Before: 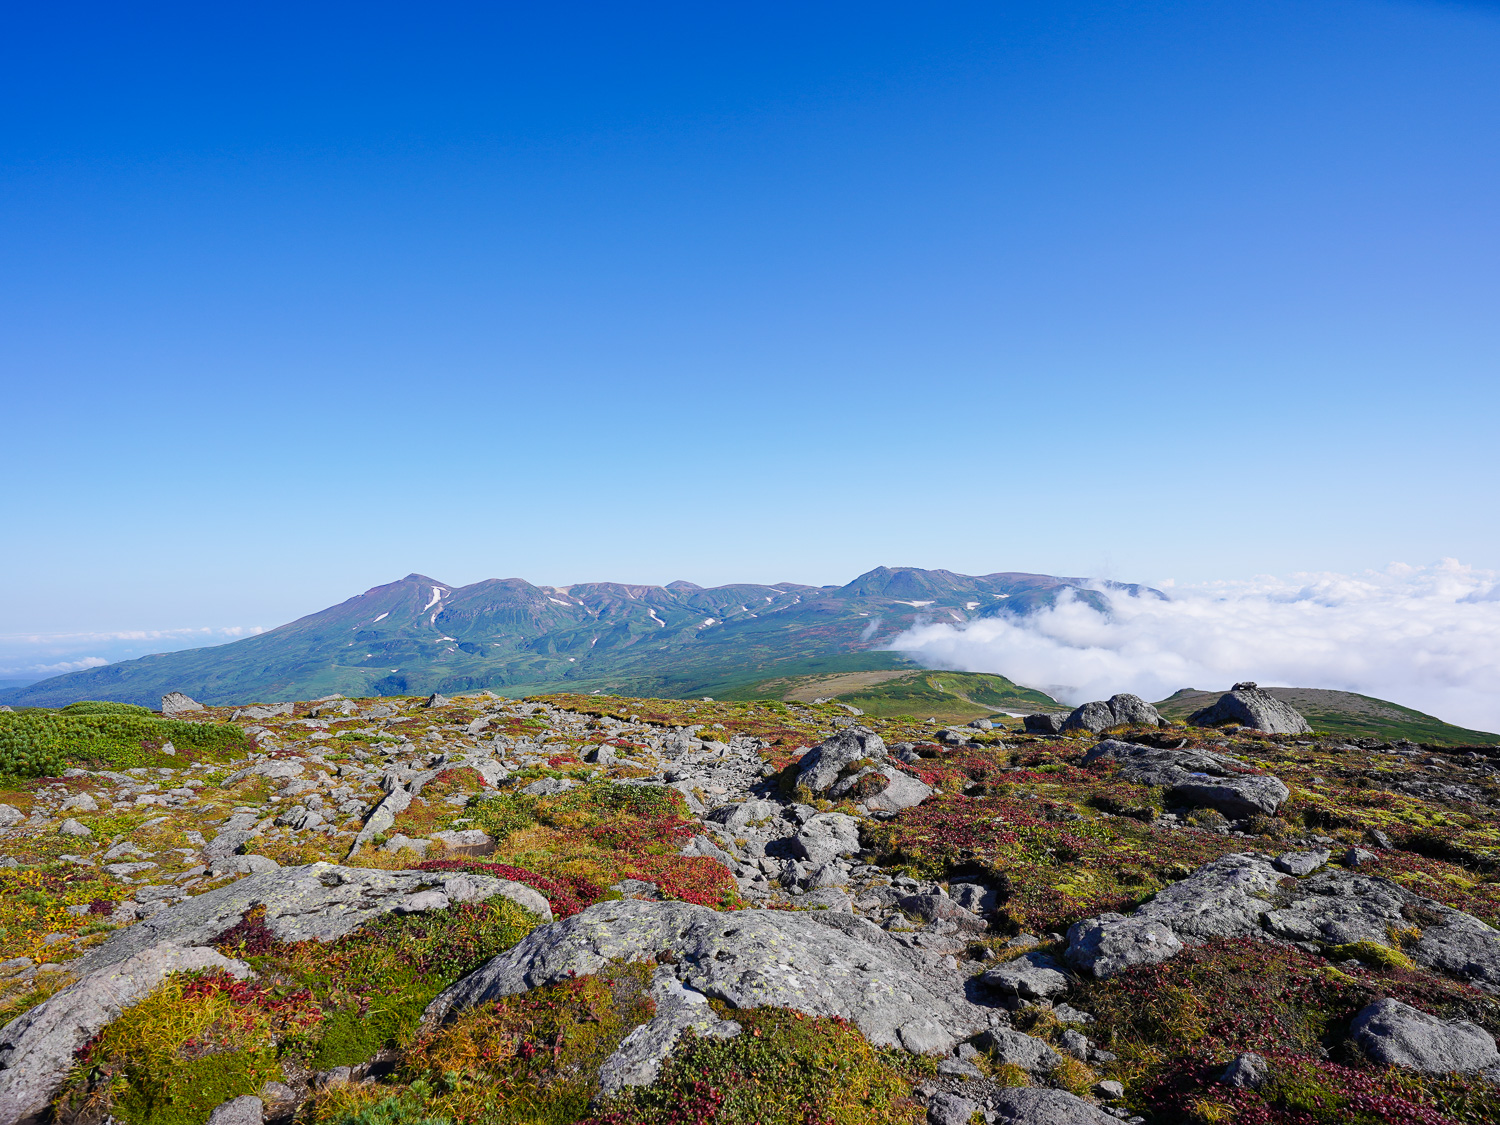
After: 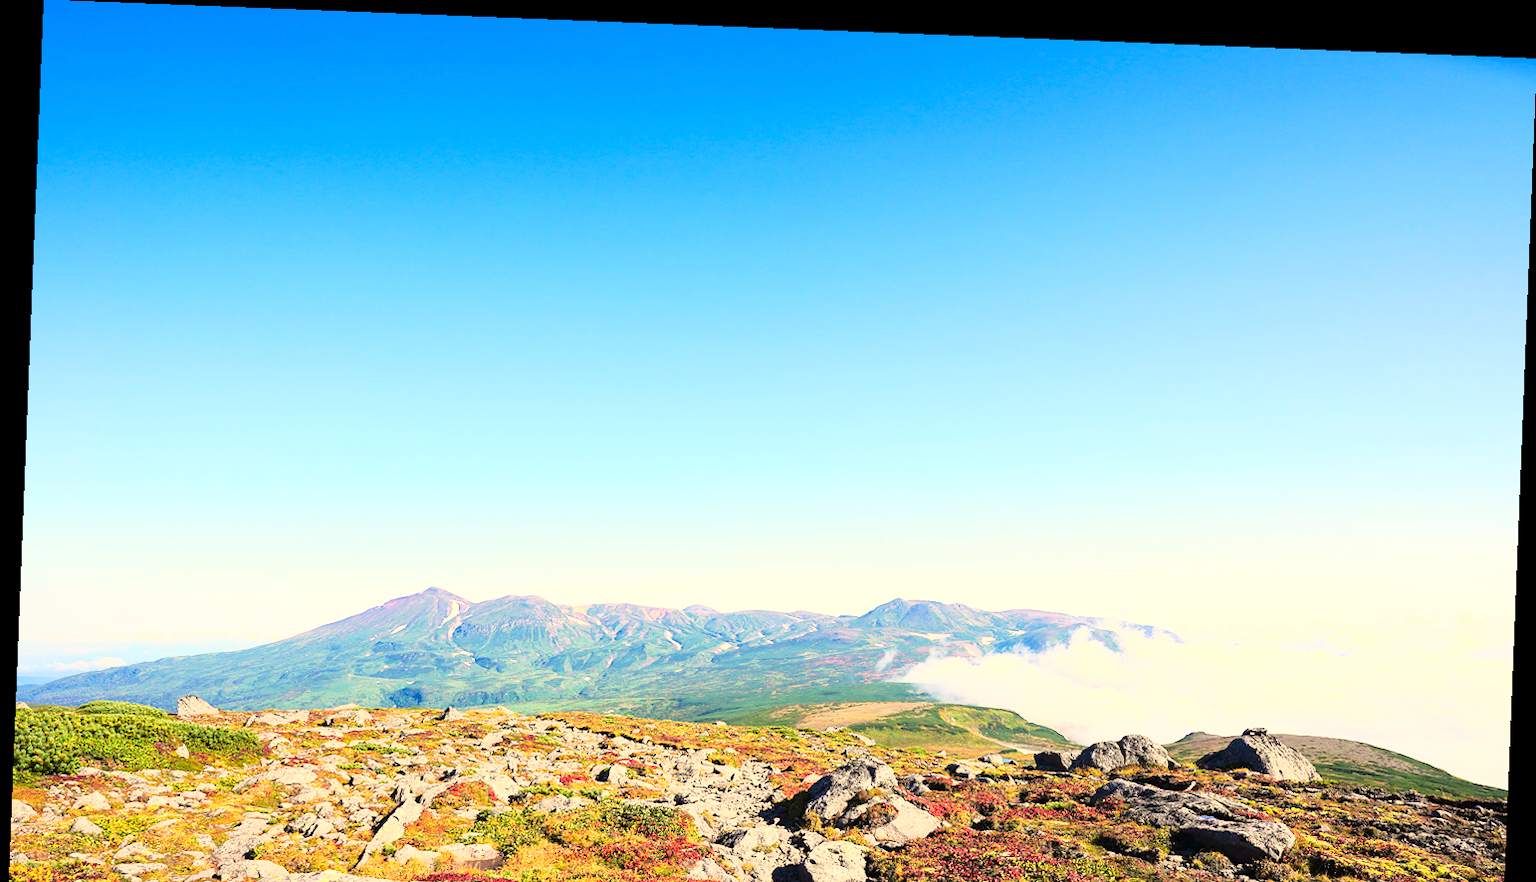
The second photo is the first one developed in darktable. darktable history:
crop: bottom 24.988%
exposure: exposure 0.556 EV, compensate highlight preservation false
white balance: red 1.138, green 0.996, blue 0.812
rotate and perspective: rotation 2.27°, automatic cropping off
base curve: curves: ch0 [(0, 0) (0.028, 0.03) (0.121, 0.232) (0.46, 0.748) (0.859, 0.968) (1, 1)]
